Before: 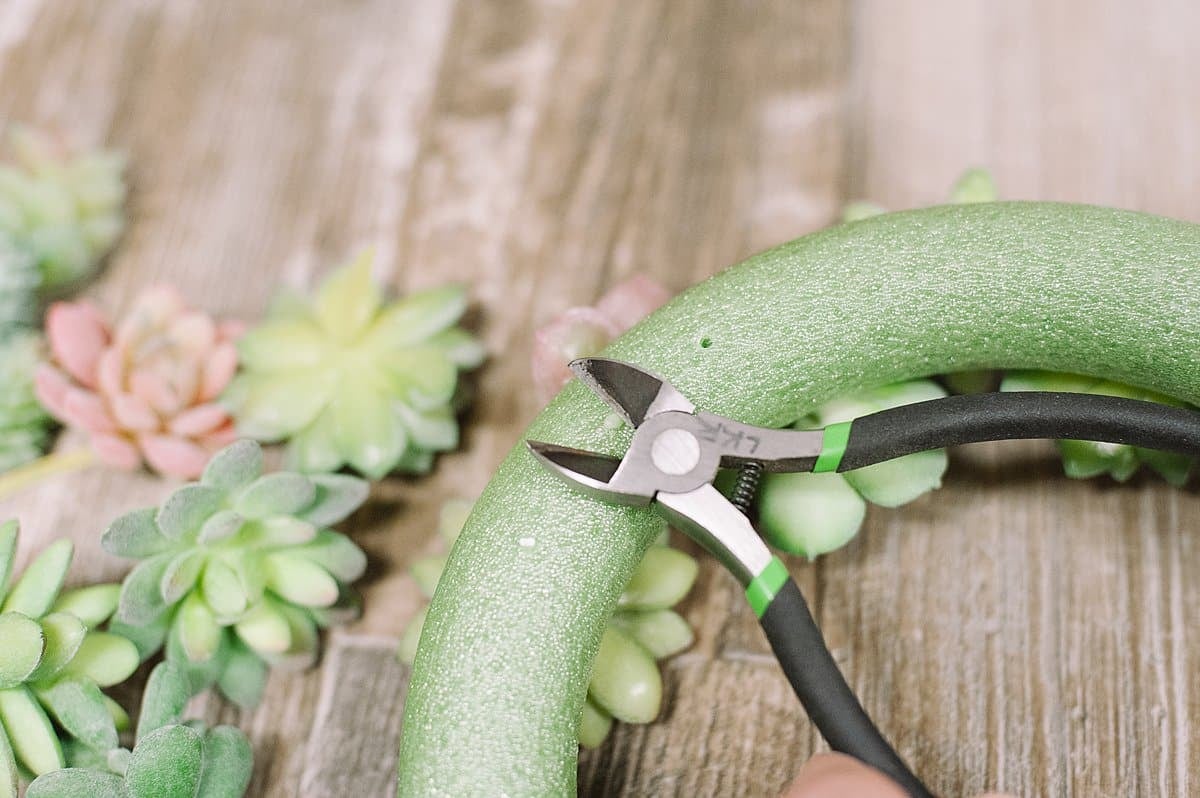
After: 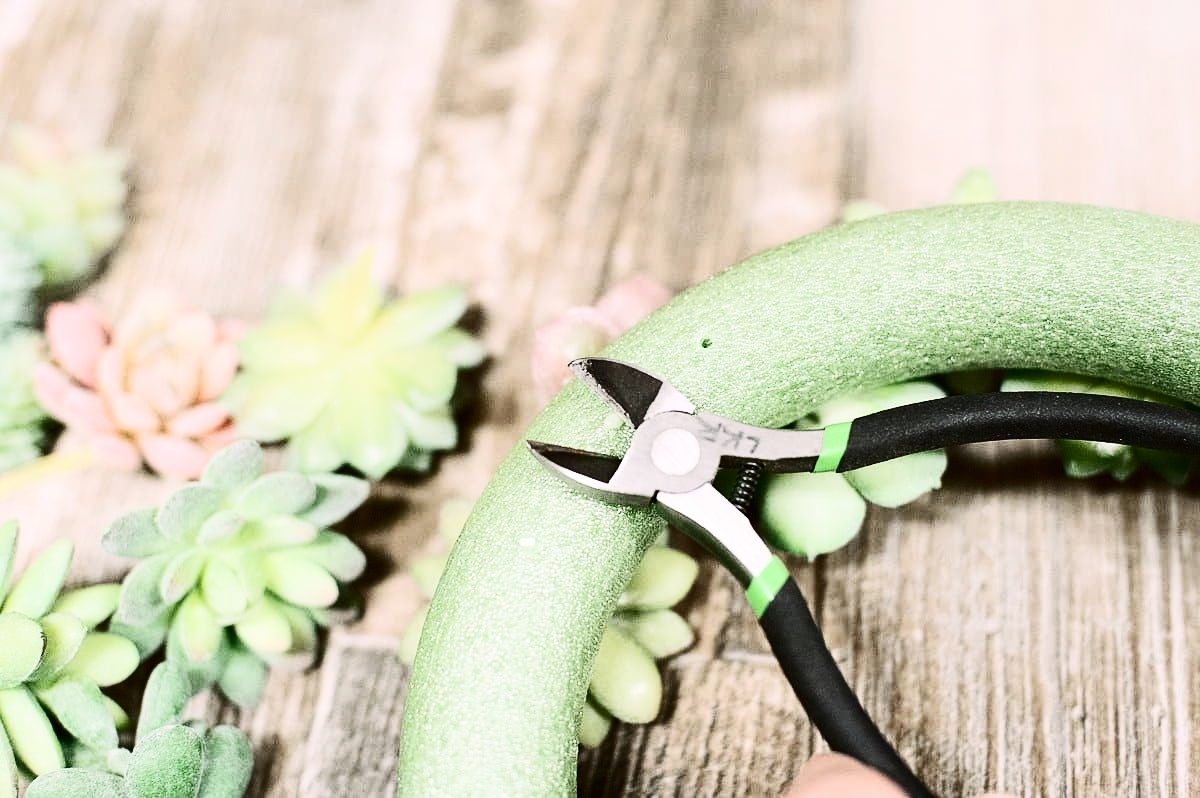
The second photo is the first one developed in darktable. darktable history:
contrast brightness saturation: contrast 0.507, saturation -0.089
